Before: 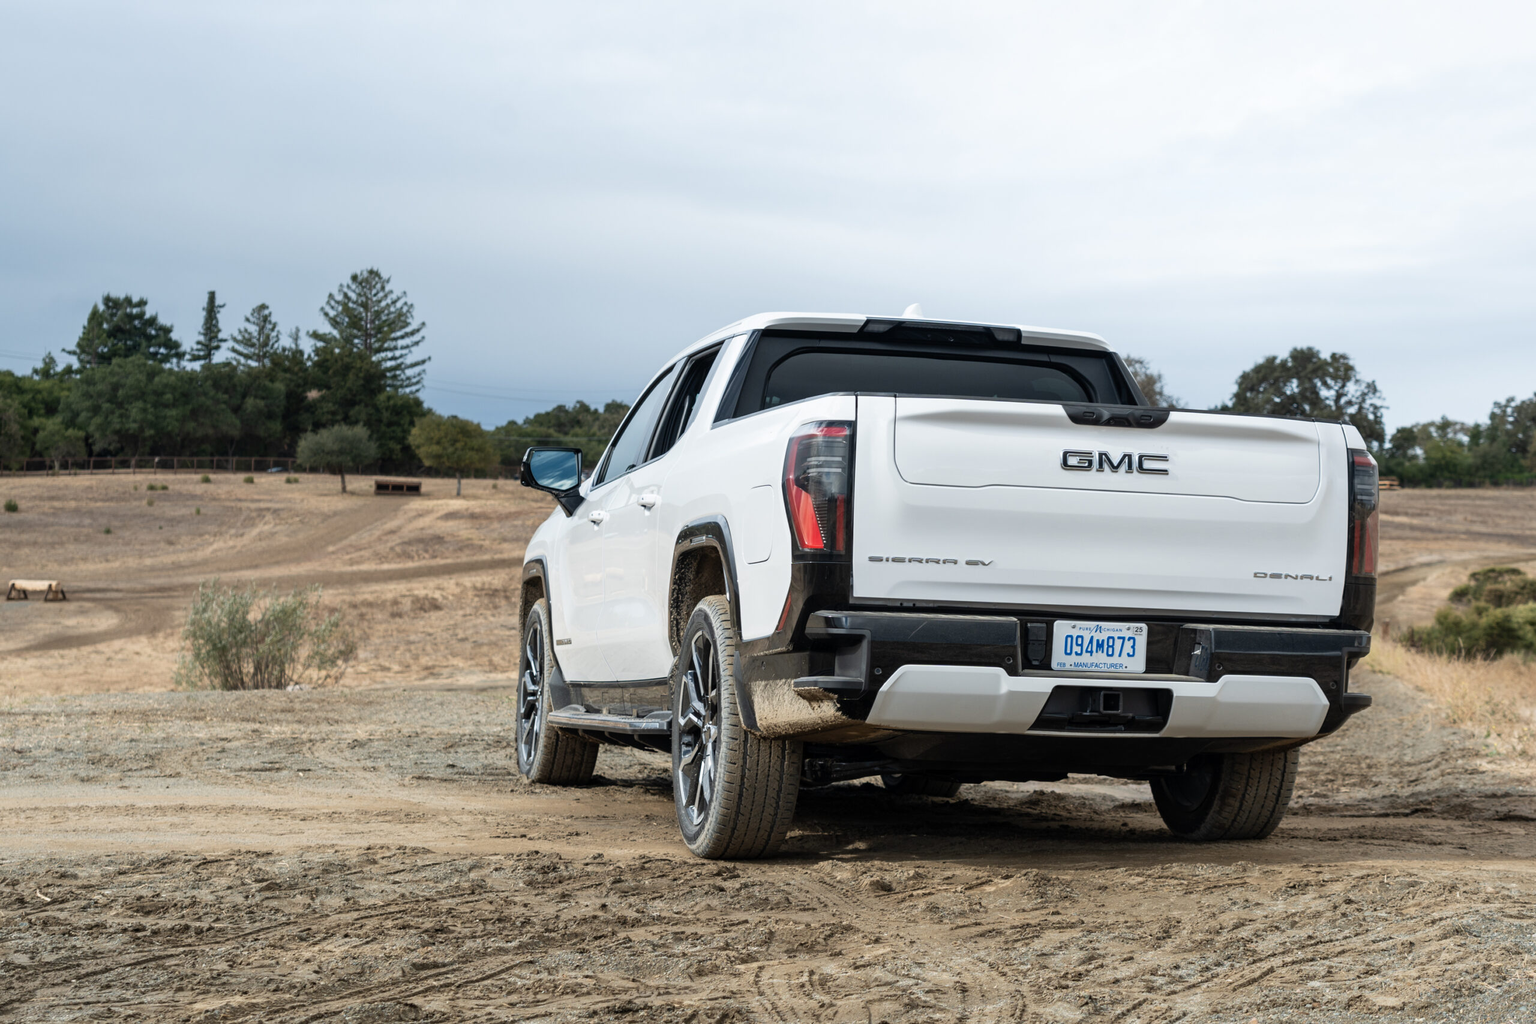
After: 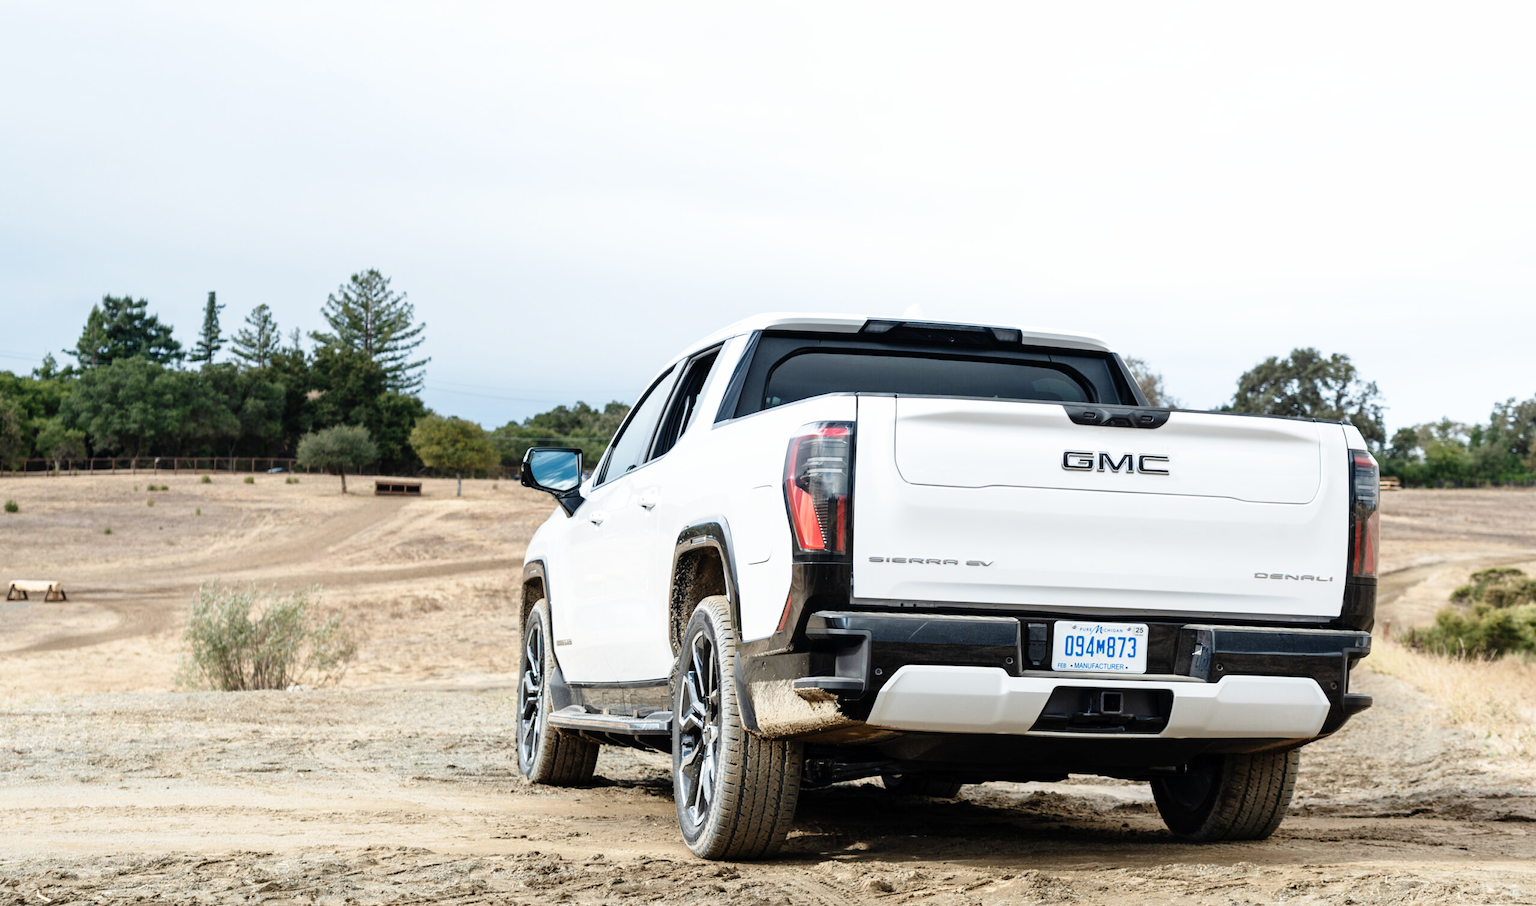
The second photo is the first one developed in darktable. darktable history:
base curve: curves: ch0 [(0, 0) (0.008, 0.007) (0.022, 0.029) (0.048, 0.089) (0.092, 0.197) (0.191, 0.399) (0.275, 0.534) (0.357, 0.65) (0.477, 0.78) (0.542, 0.833) (0.799, 0.973) (1, 1)], preserve colors none
crop and rotate: top 0%, bottom 11.49%
